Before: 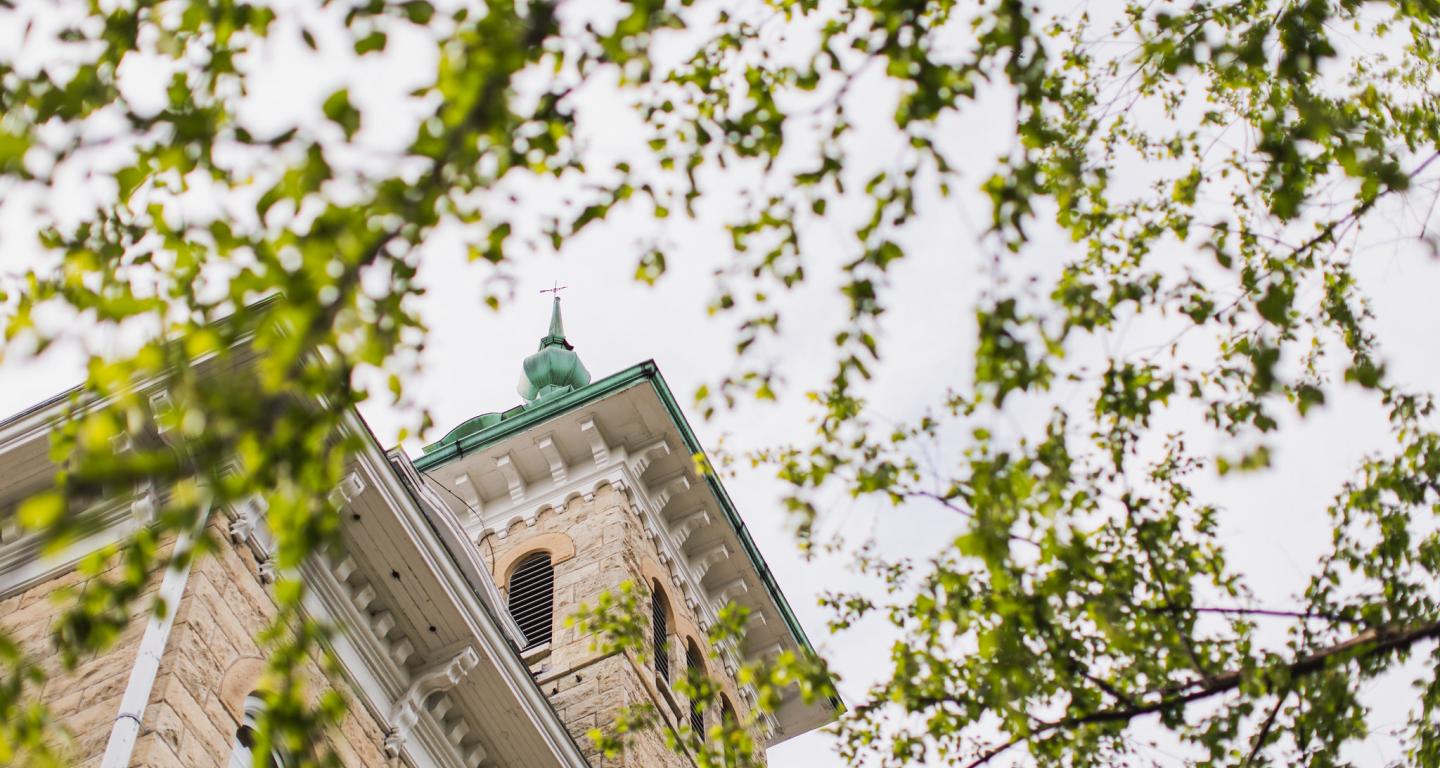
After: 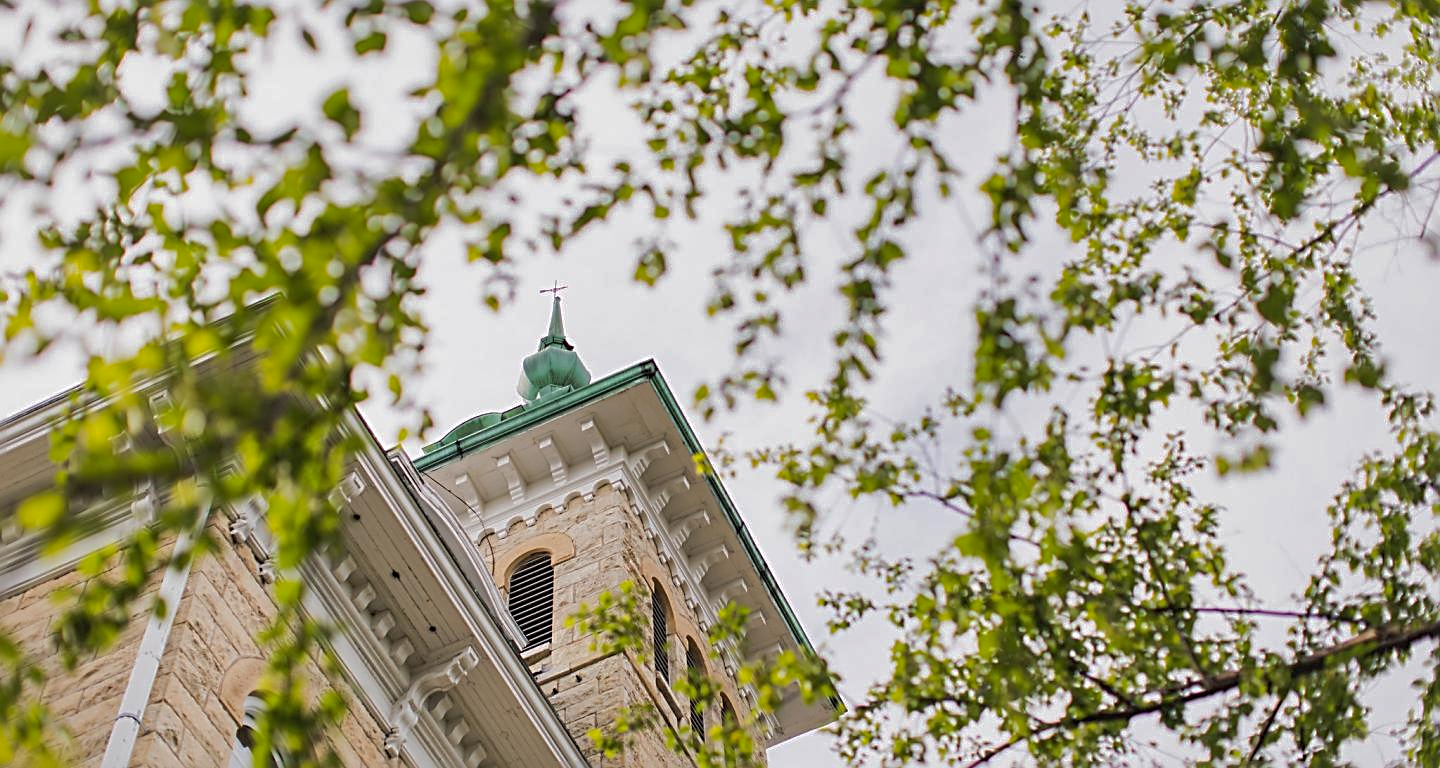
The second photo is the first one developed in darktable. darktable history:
sharpen: radius 2.534, amount 0.622
shadows and highlights: shadows 39.28, highlights -59.7
